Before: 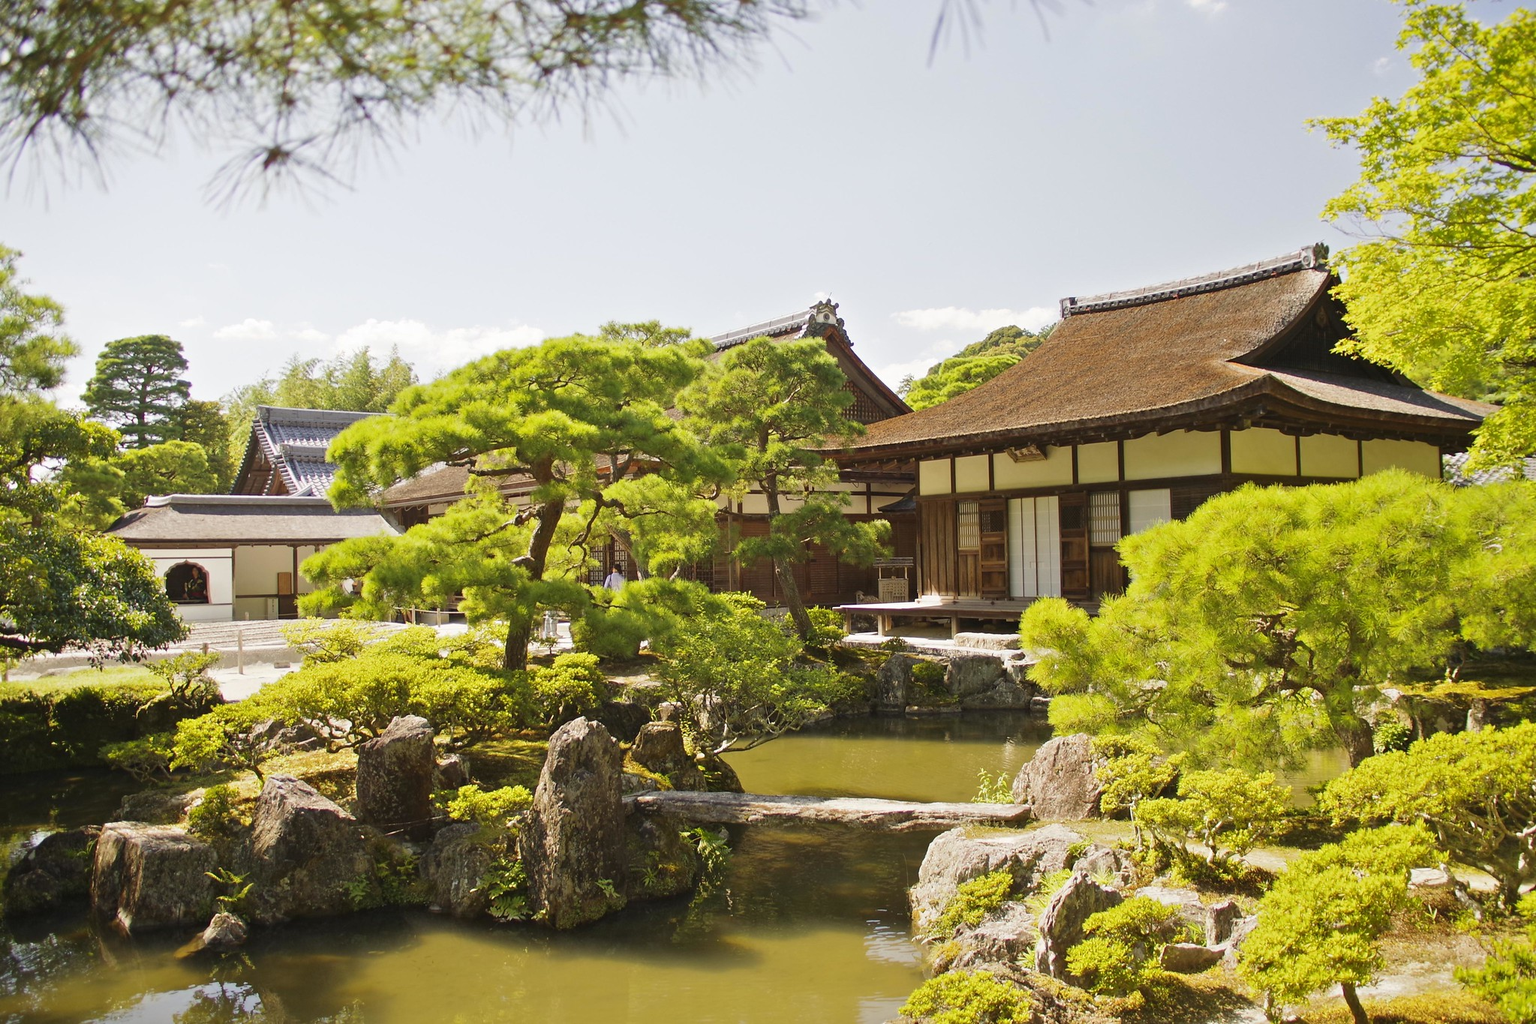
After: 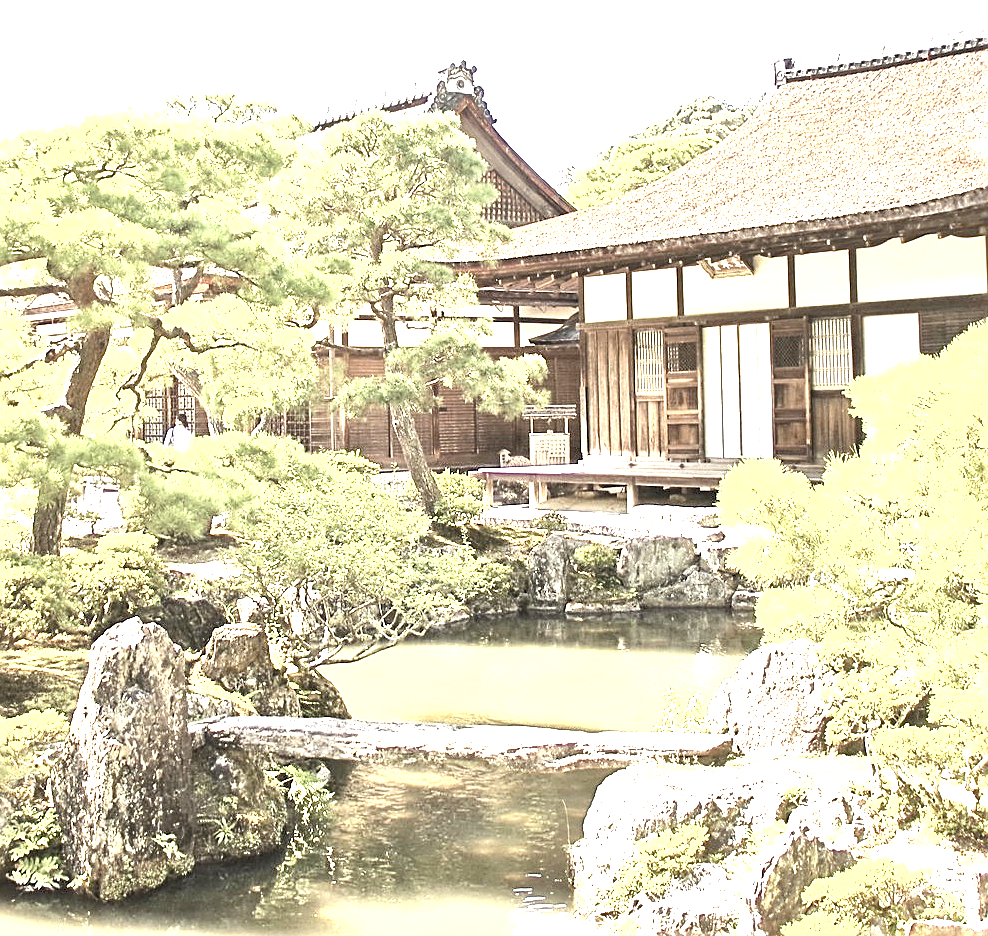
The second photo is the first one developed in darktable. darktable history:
tone equalizer: -7 EV 0.16 EV, -6 EV 0.633 EV, -5 EV 1.14 EV, -4 EV 1.3 EV, -3 EV 1.16 EV, -2 EV 0.6 EV, -1 EV 0.164 EV
contrast brightness saturation: contrast 0.585, brightness 0.578, saturation -0.334
levels: levels [0, 0.394, 0.787]
color zones: curves: ch0 [(0, 0.5) (0.143, 0.52) (0.286, 0.5) (0.429, 0.5) (0.571, 0.5) (0.714, 0.5) (0.857, 0.5) (1, 0.5)]; ch1 [(0, 0.489) (0.155, 0.45) (0.286, 0.466) (0.429, 0.5) (0.571, 0.5) (0.714, 0.5) (0.857, 0.5) (1, 0.489)]
exposure: black level correction 0.001, exposure 0.142 EV, compensate highlight preservation false
sharpen: amount 0.752
crop: left 31.351%, top 24.773%, right 20.362%, bottom 6.622%
local contrast: highlights 105%, shadows 101%, detail 119%, midtone range 0.2
